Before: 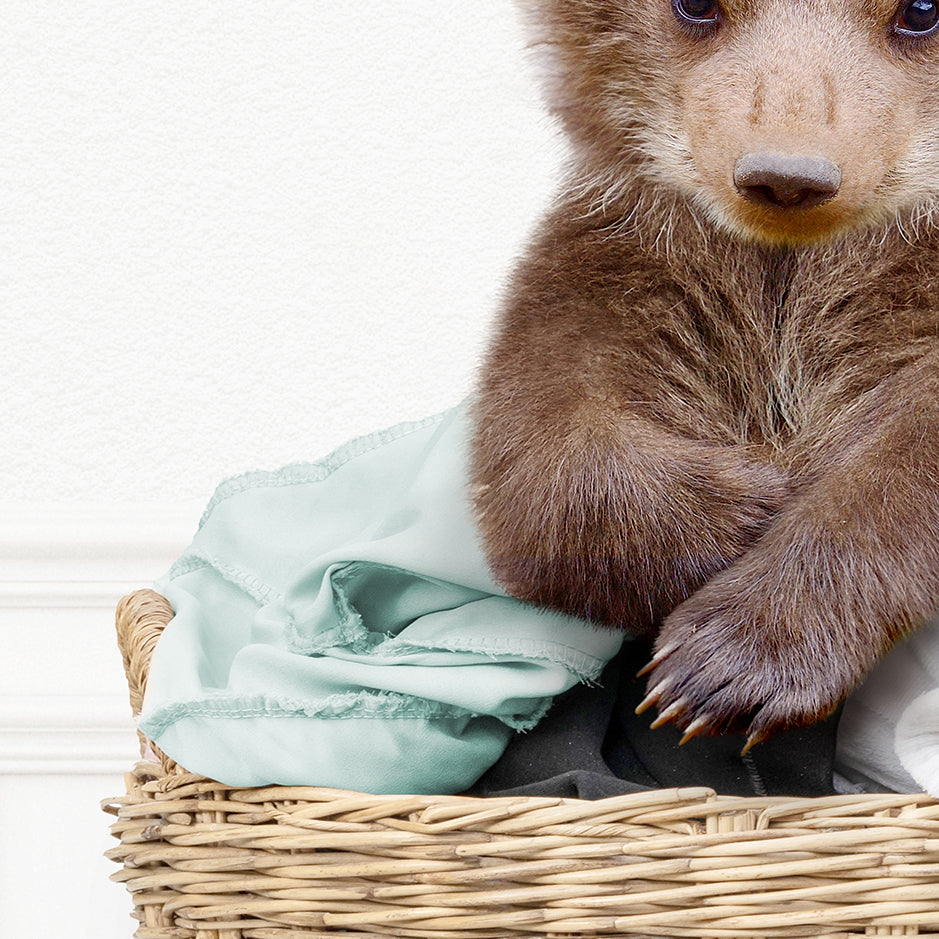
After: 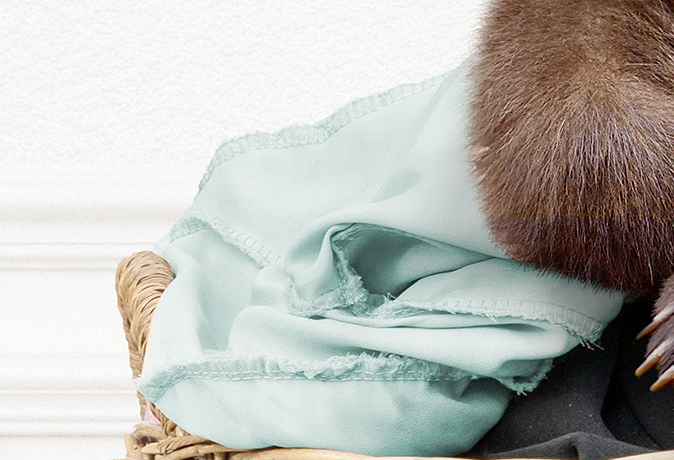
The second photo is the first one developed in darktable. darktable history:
crop: top 36.05%, right 28.17%, bottom 14.897%
